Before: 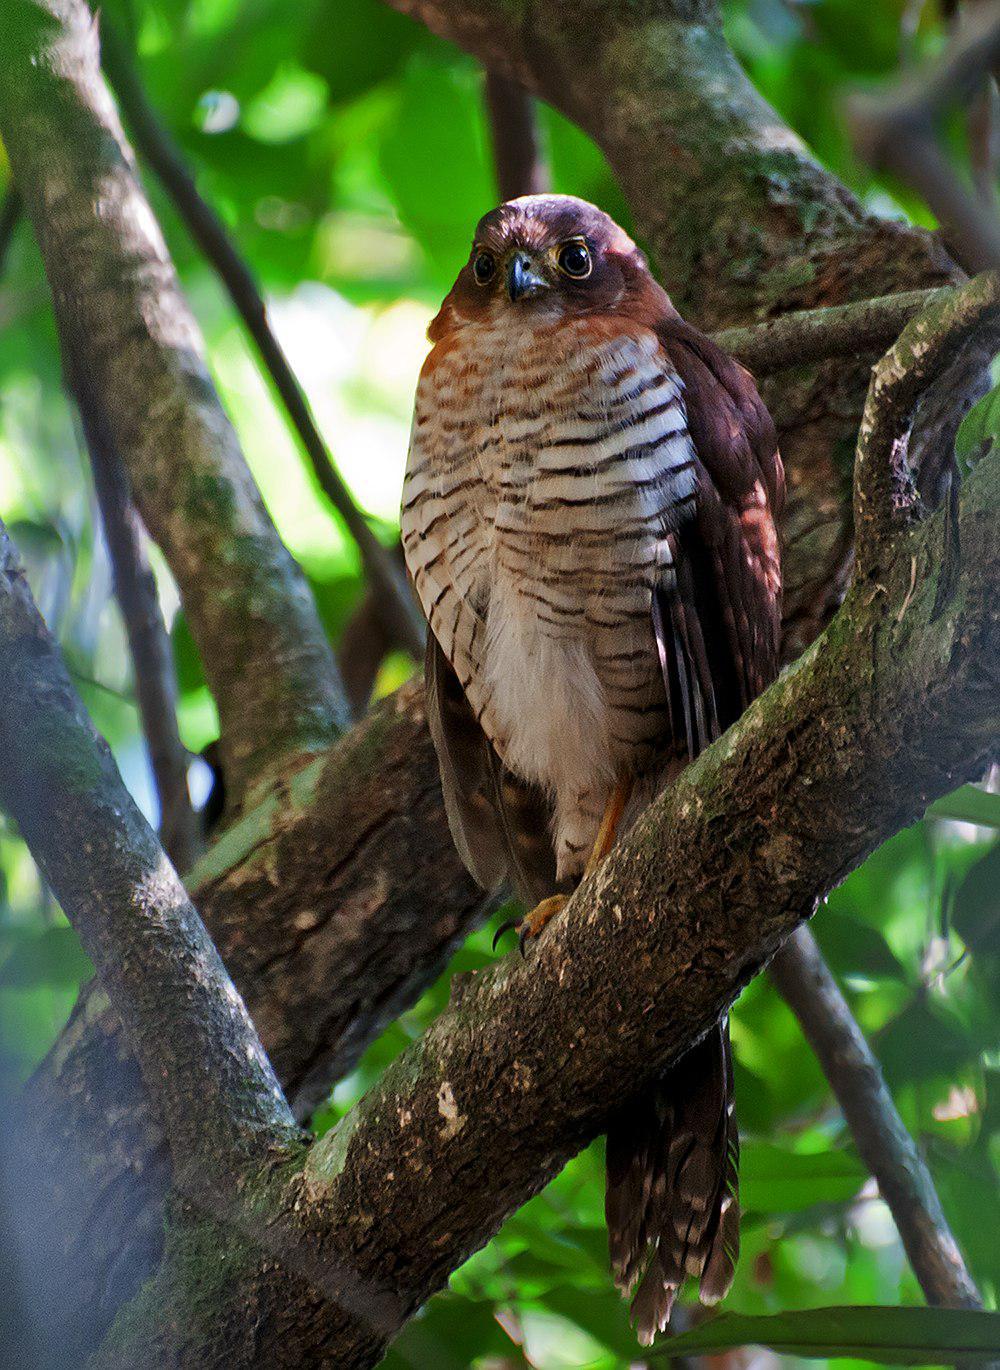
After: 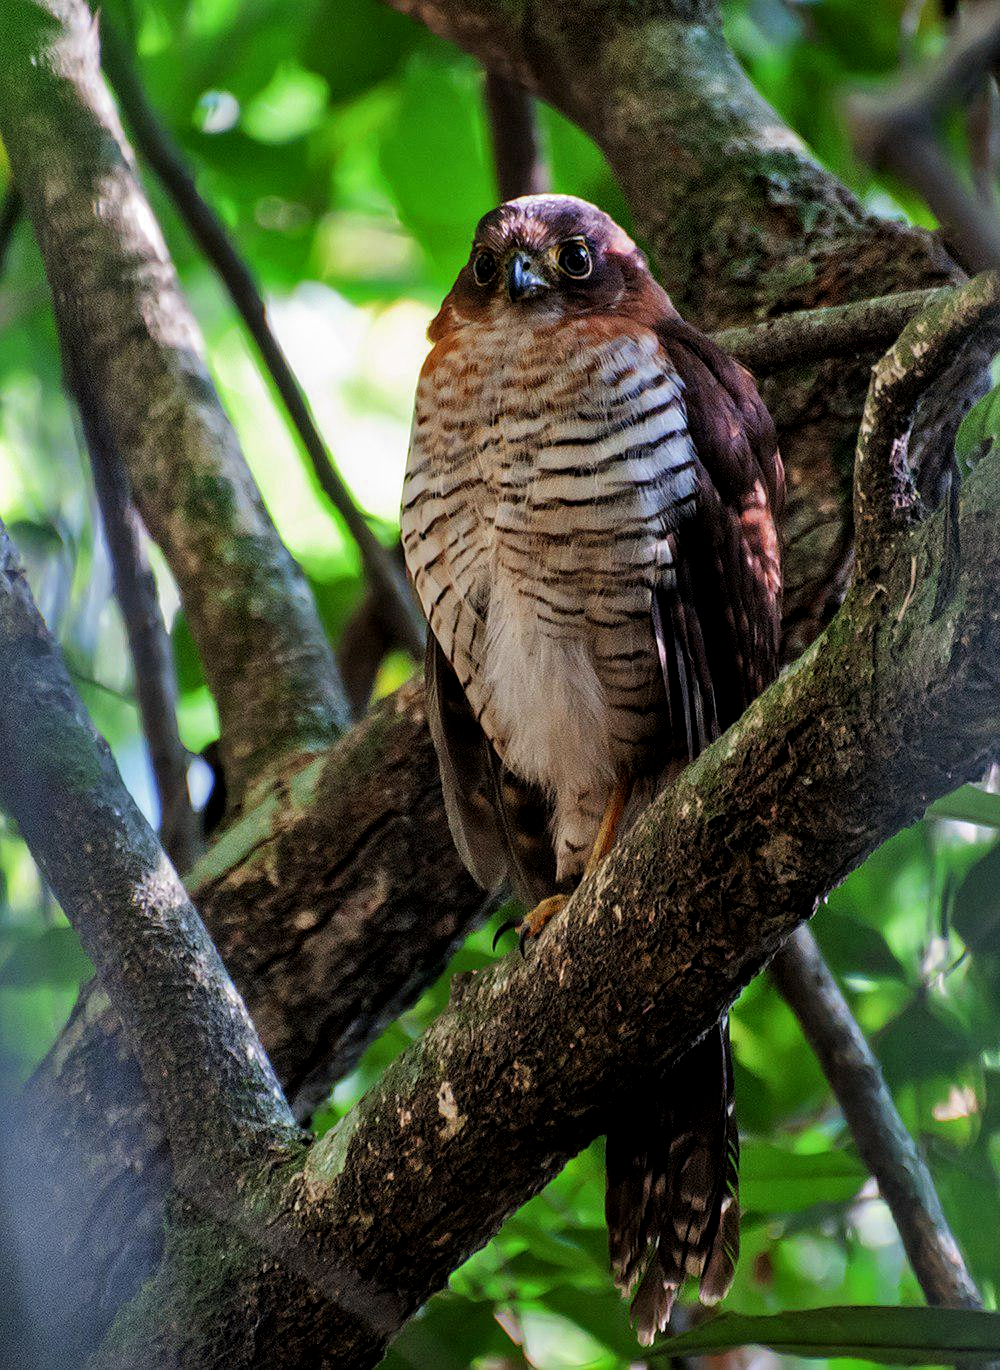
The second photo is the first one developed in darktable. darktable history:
filmic rgb: middle gray luminance 18.42%, black relative exposure -11.45 EV, white relative exposure 2.55 EV, threshold 6 EV, target black luminance 0%, hardness 8.41, latitude 99%, contrast 1.084, shadows ↔ highlights balance 0.505%, add noise in highlights 0, preserve chrominance max RGB, color science v3 (2019), use custom middle-gray values true, iterations of high-quality reconstruction 0, contrast in highlights soft, enable highlight reconstruction true
local contrast: on, module defaults
